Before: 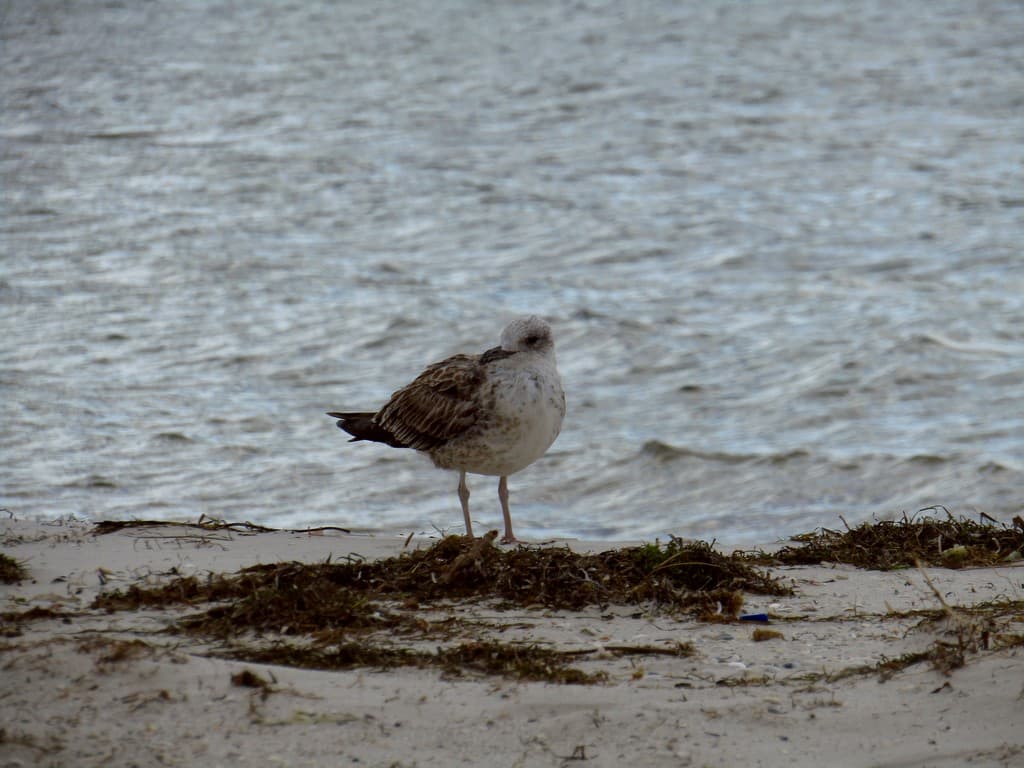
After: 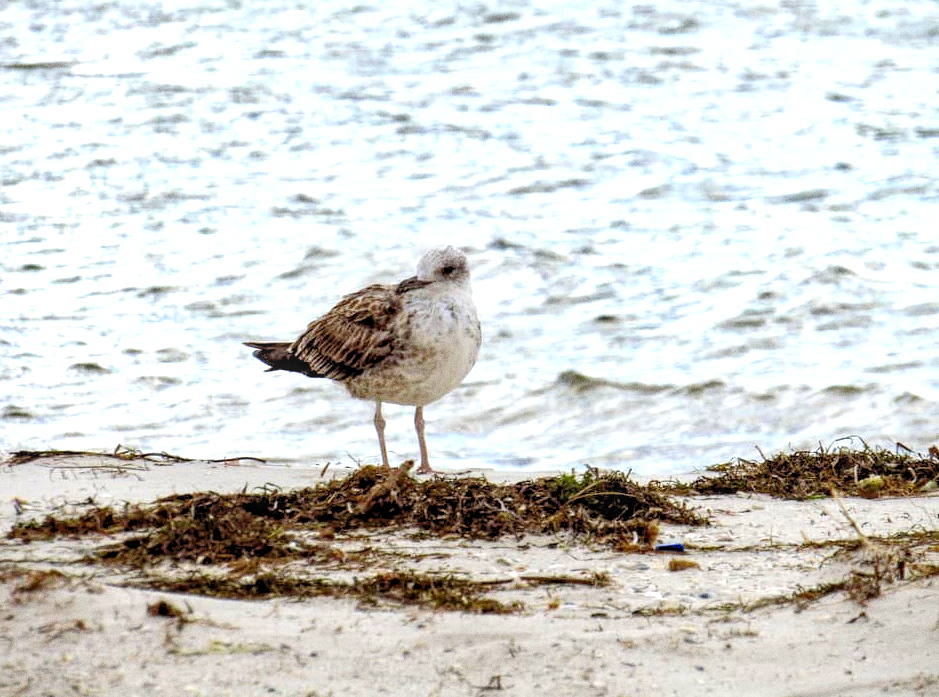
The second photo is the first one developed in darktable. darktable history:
levels: levels [0.036, 0.364, 0.827]
grain: coarseness 8.68 ISO, strength 31.94%
local contrast: detail 130%
exposure: black level correction 0, exposure 0.5 EV, compensate highlight preservation false
crop and rotate: left 8.262%, top 9.226%
shadows and highlights: radius 44.78, white point adjustment 6.64, compress 79.65%, highlights color adjustment 78.42%, soften with gaussian
